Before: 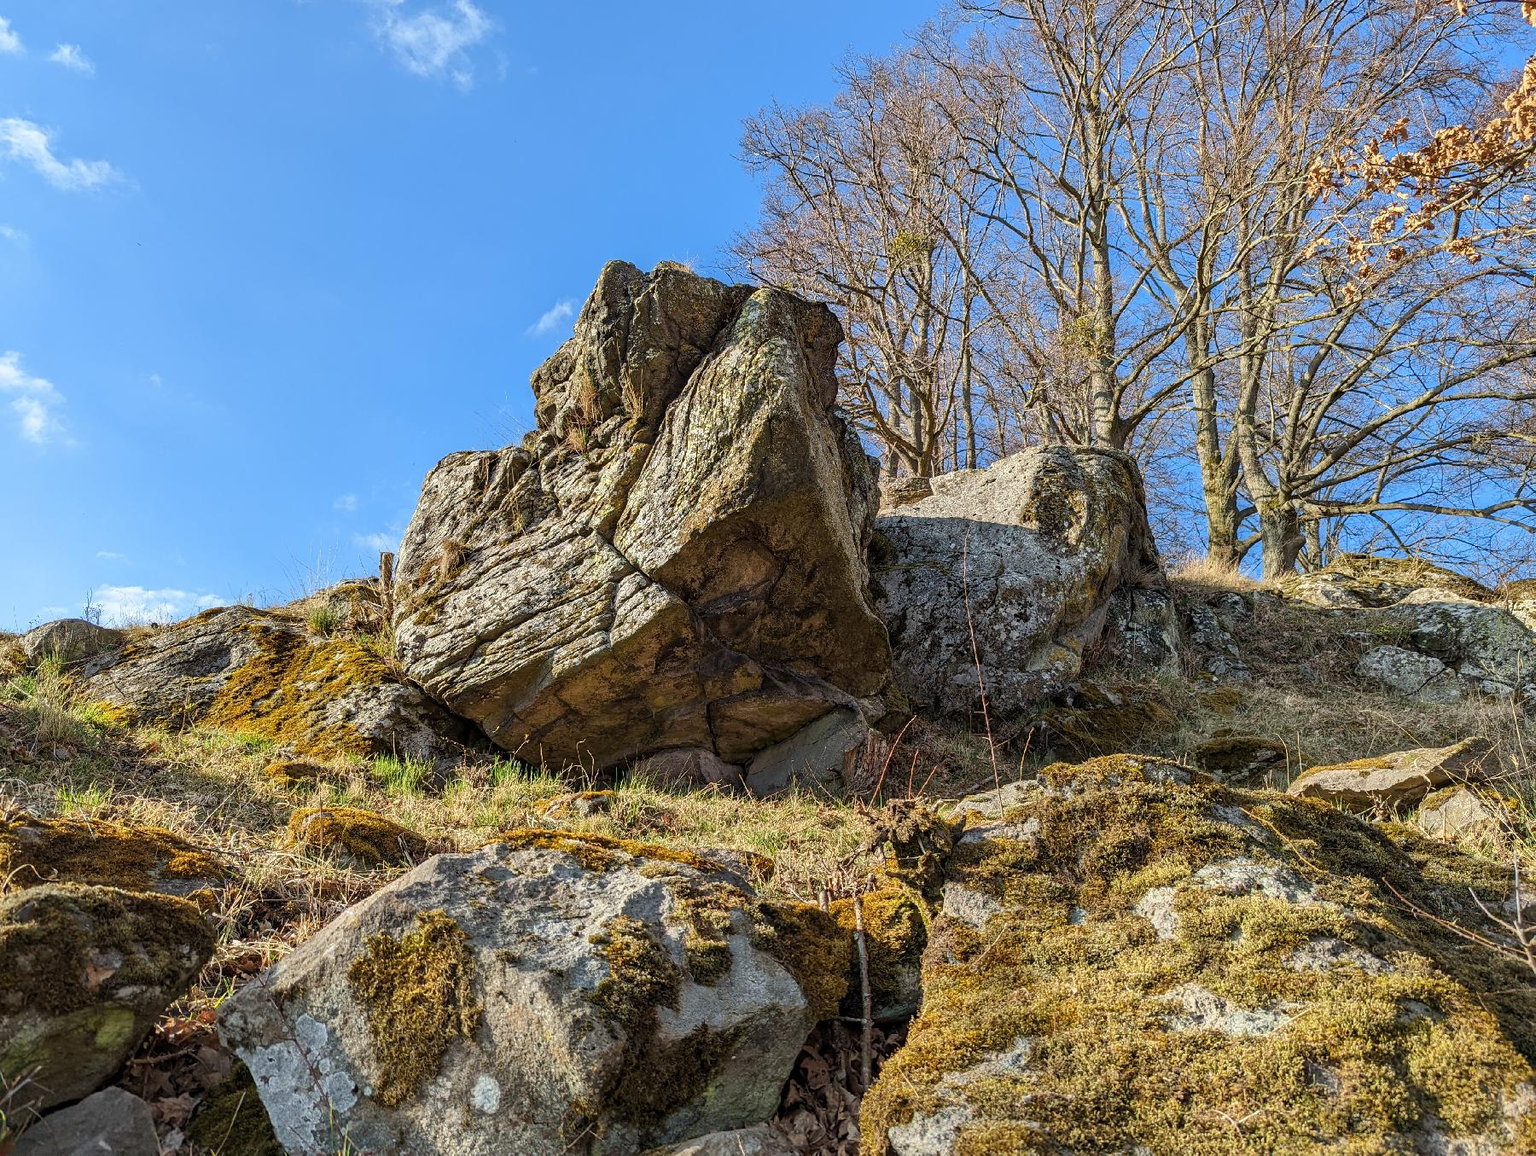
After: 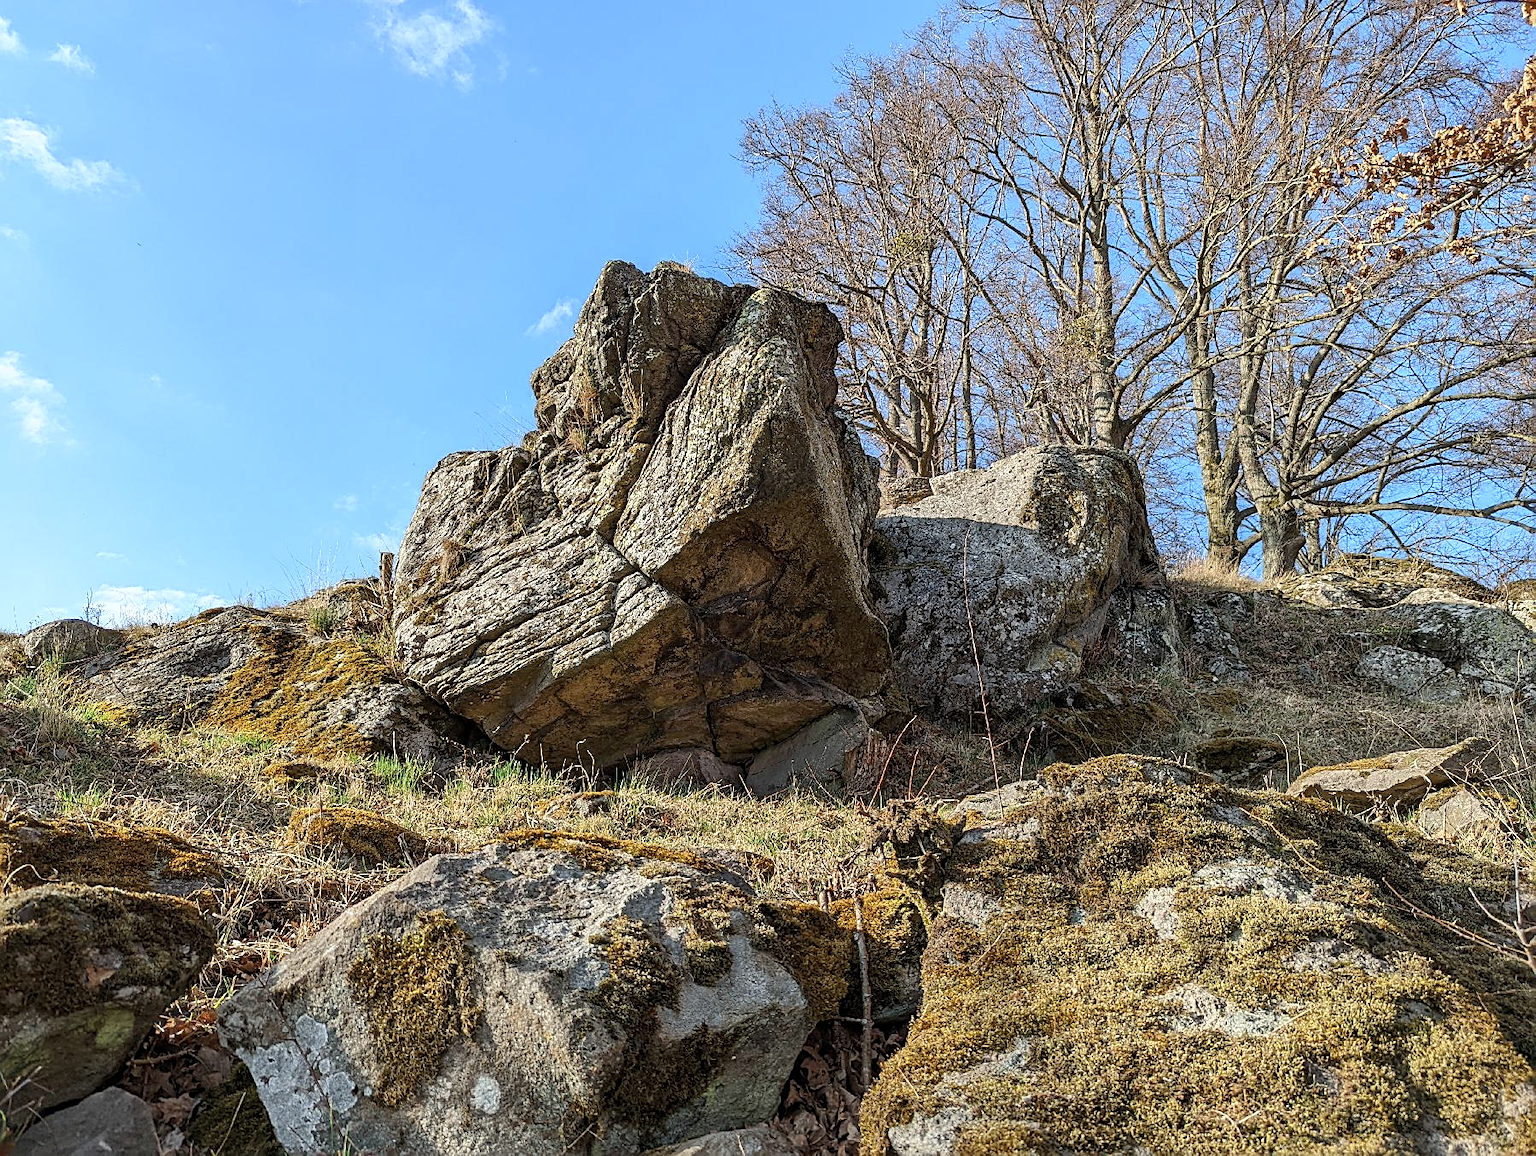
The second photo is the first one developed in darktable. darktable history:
color calibration: illuminant same as pipeline (D50), adaptation none (bypass), x 0.332, y 0.333, temperature 5008.88 K
color zones: curves: ch0 [(0, 0.5) (0.125, 0.4) (0.25, 0.5) (0.375, 0.4) (0.5, 0.4) (0.625, 0.6) (0.75, 0.6) (0.875, 0.5)]; ch1 [(0, 0.4) (0.125, 0.5) (0.25, 0.4) (0.375, 0.4) (0.5, 0.4) (0.625, 0.4) (0.75, 0.5) (0.875, 0.4)]; ch2 [(0, 0.6) (0.125, 0.5) (0.25, 0.5) (0.375, 0.6) (0.5, 0.6) (0.625, 0.5) (0.75, 0.5) (0.875, 0.5)]
sharpen: on, module defaults
